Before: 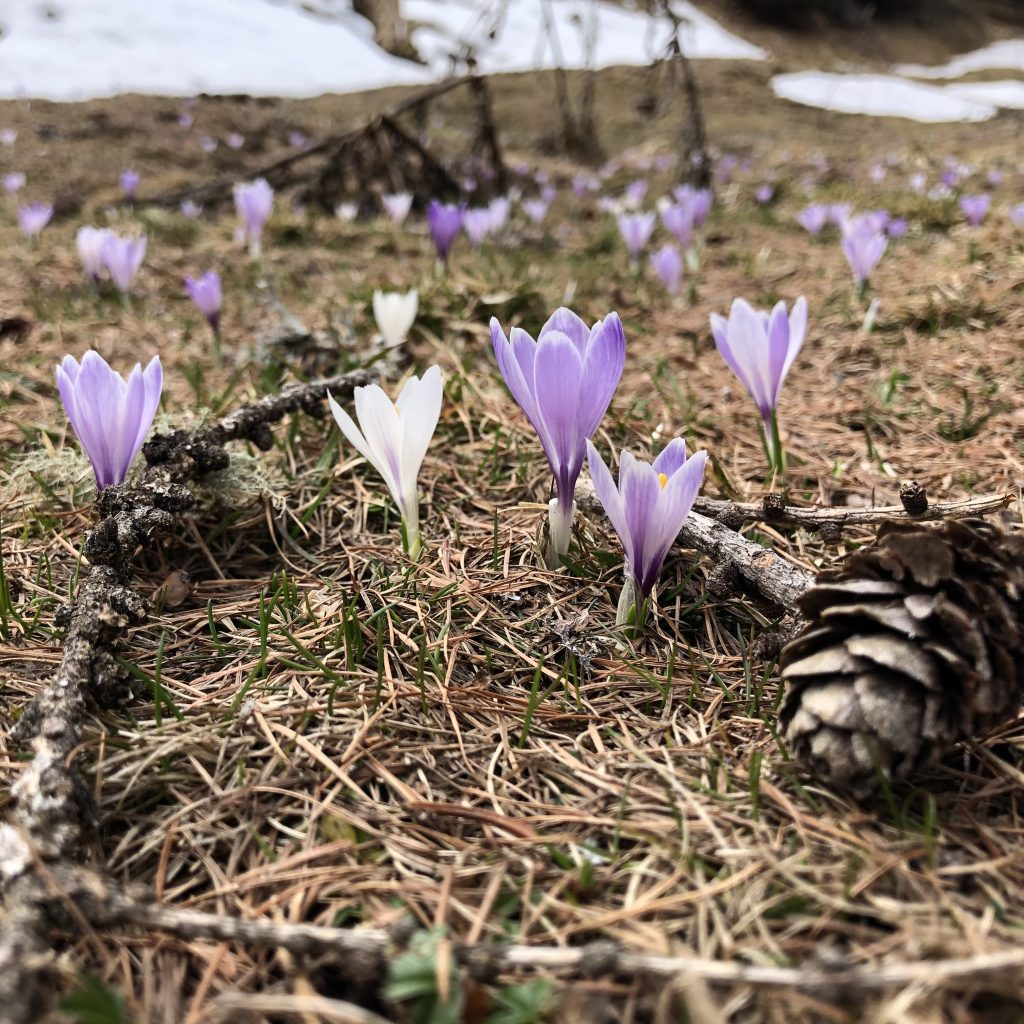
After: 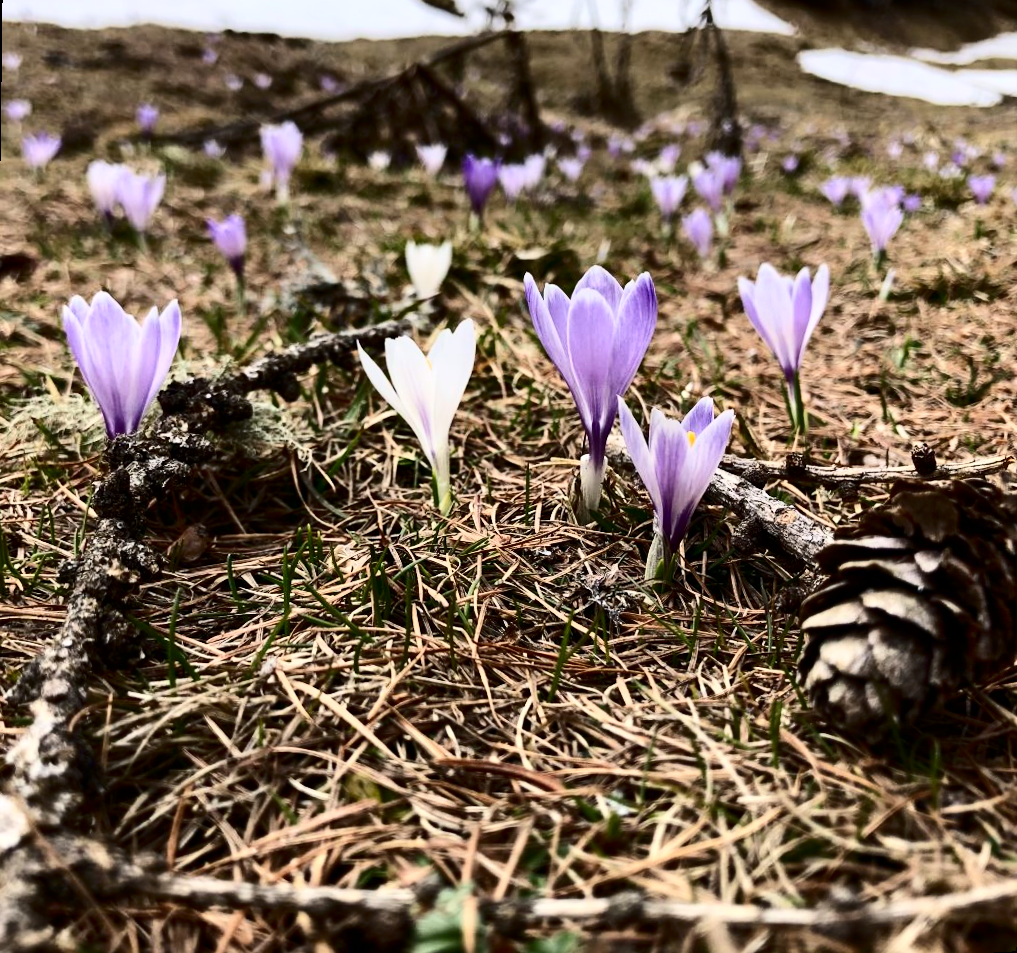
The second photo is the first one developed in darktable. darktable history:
rotate and perspective: rotation 0.679°, lens shift (horizontal) 0.136, crop left 0.009, crop right 0.991, crop top 0.078, crop bottom 0.95
contrast brightness saturation: contrast 0.32, brightness -0.08, saturation 0.17
